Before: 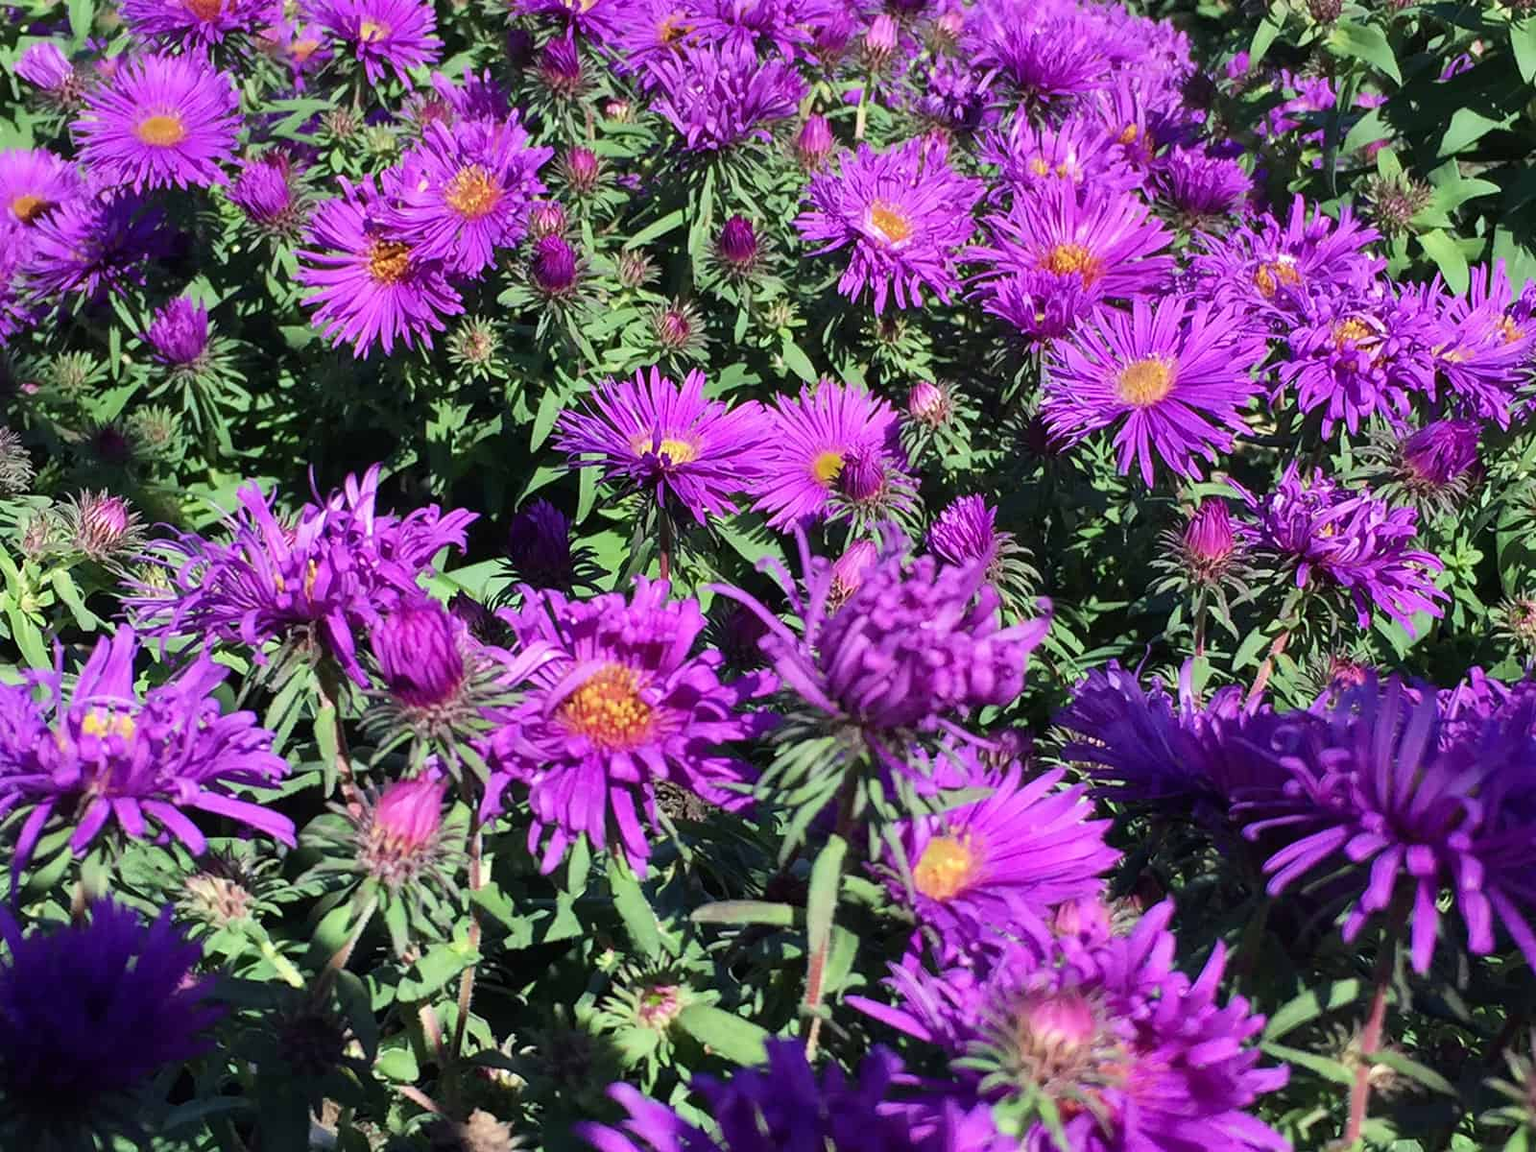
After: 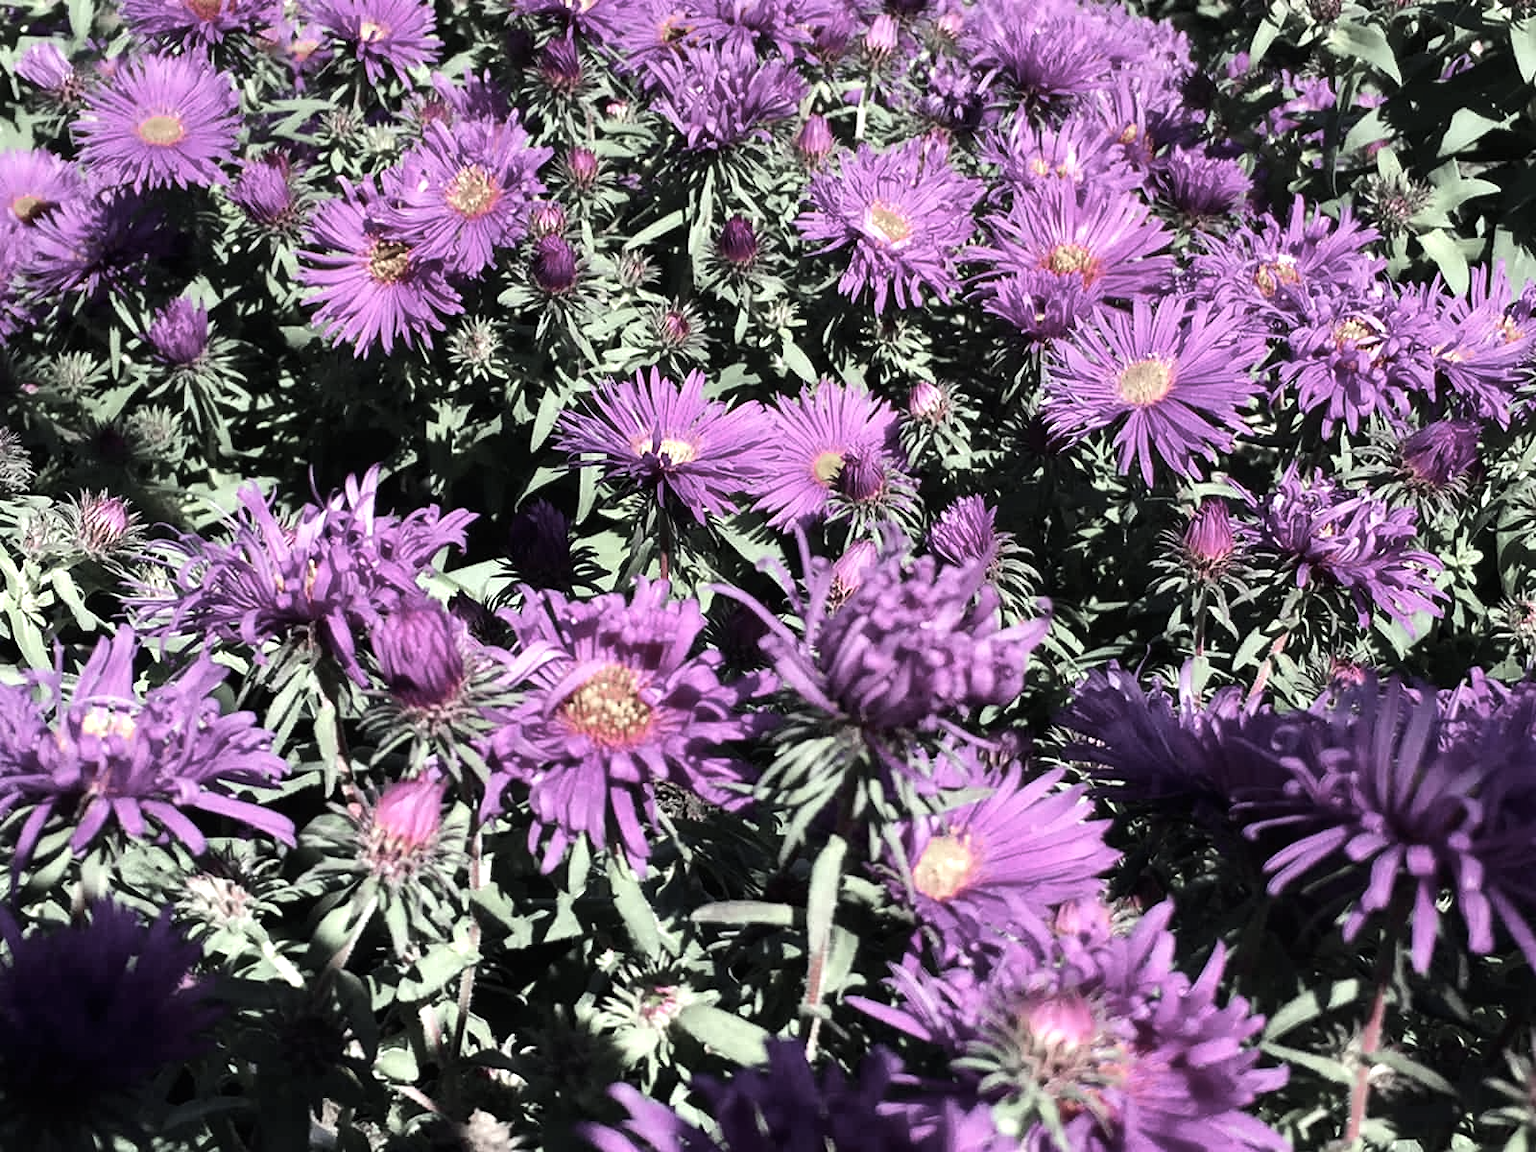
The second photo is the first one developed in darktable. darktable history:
color zones: curves: ch1 [(0, 0.34) (0.143, 0.164) (0.286, 0.152) (0.429, 0.176) (0.571, 0.173) (0.714, 0.188) (0.857, 0.199) (1, 0.34)]
tone equalizer: -8 EV -0.75 EV, -7 EV -0.7 EV, -6 EV -0.6 EV, -5 EV -0.4 EV, -3 EV 0.4 EV, -2 EV 0.6 EV, -1 EV 0.7 EV, +0 EV 0.75 EV, edges refinement/feathering 500, mask exposure compensation -1.57 EV, preserve details no
